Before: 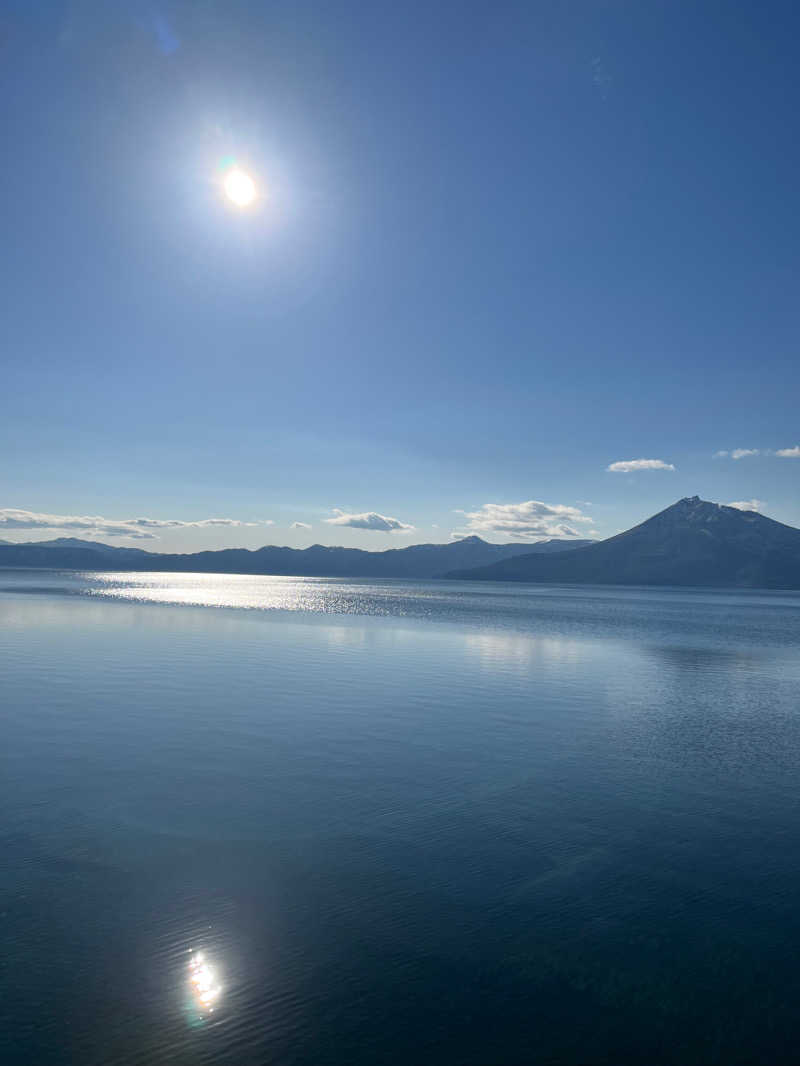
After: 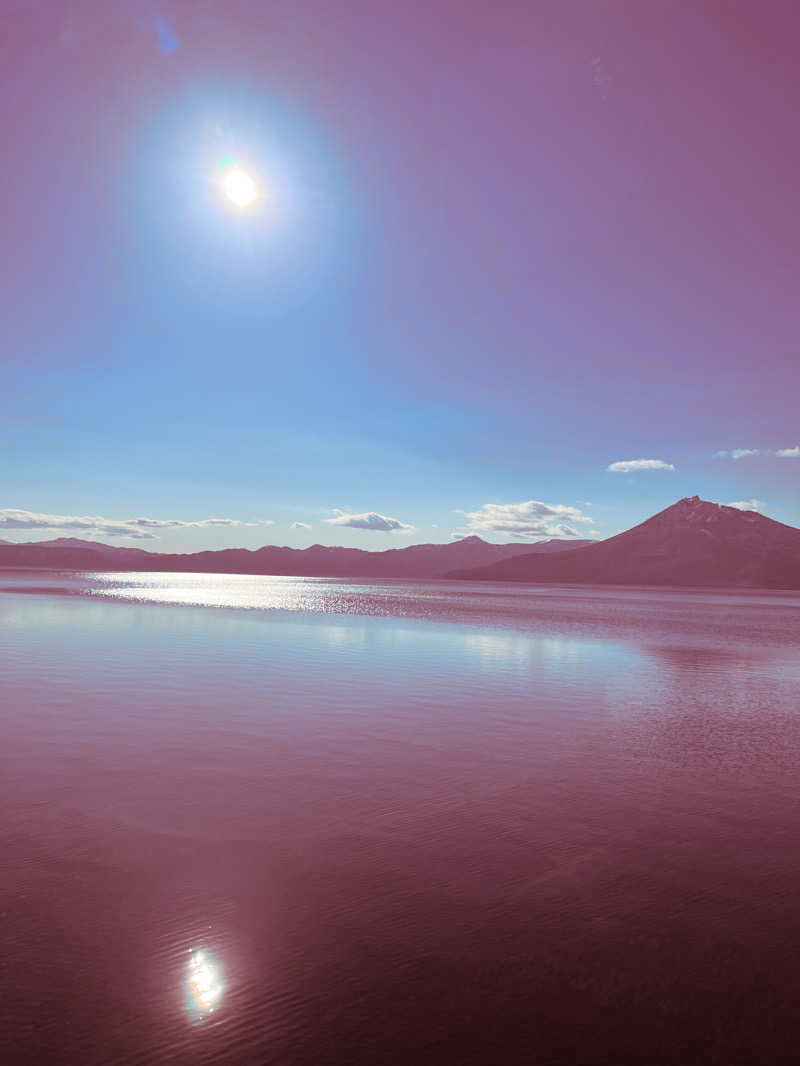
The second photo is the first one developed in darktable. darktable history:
contrast brightness saturation: contrast 0.07, brightness 0.08, saturation 0.18
split-toning: highlights › saturation 0, balance -61.83
